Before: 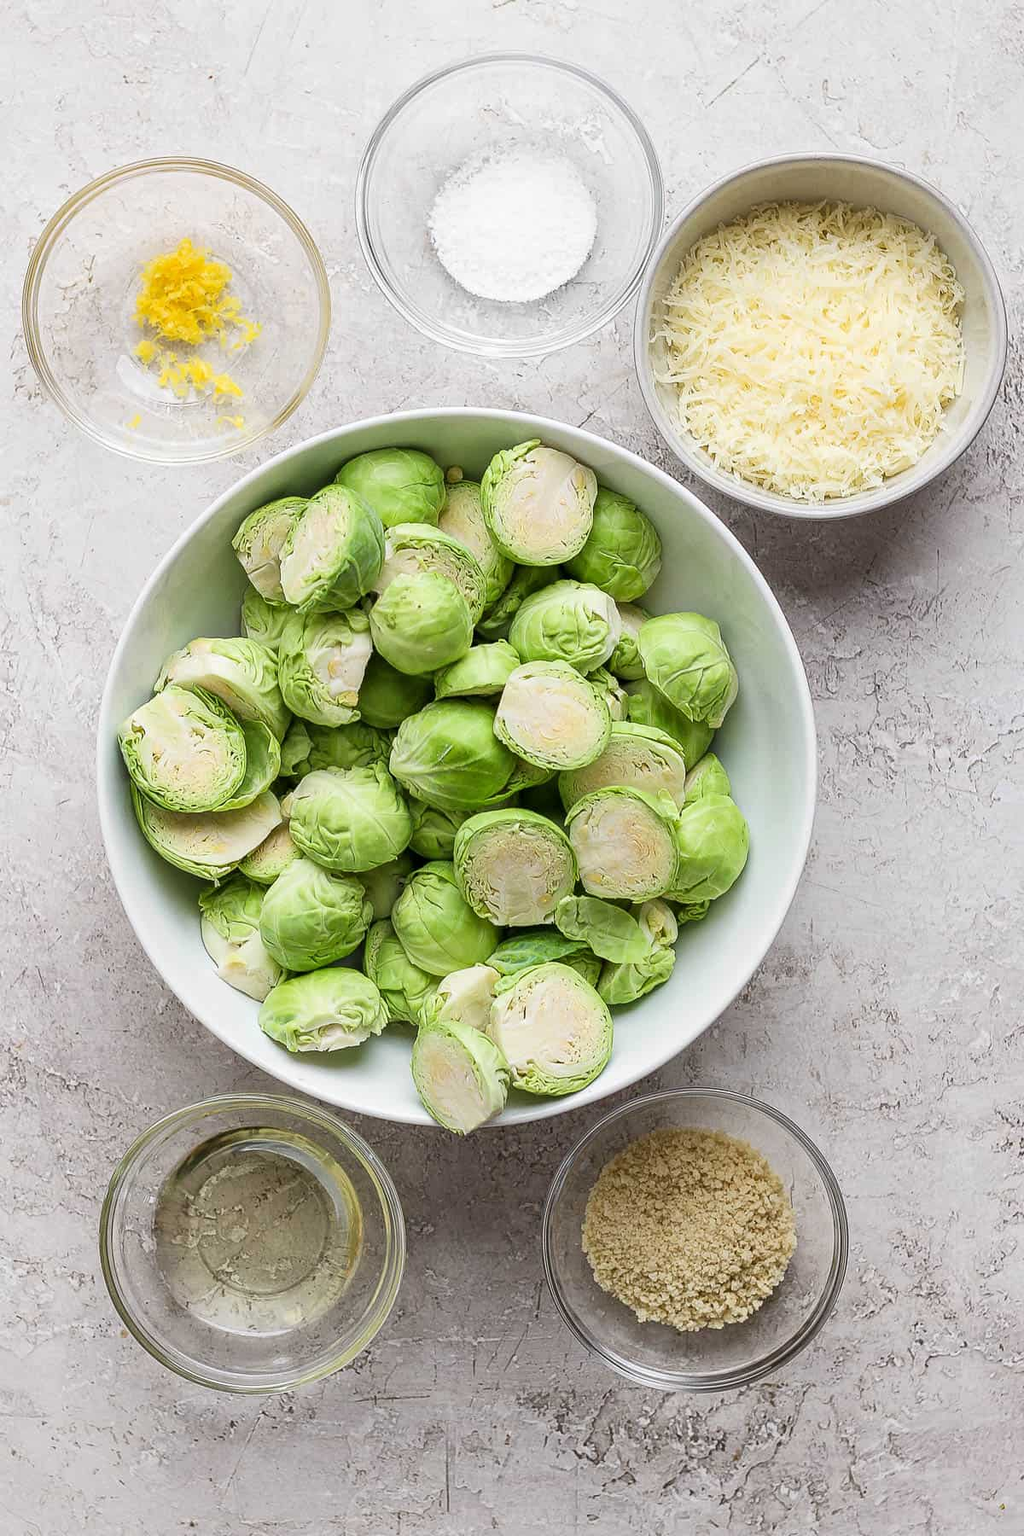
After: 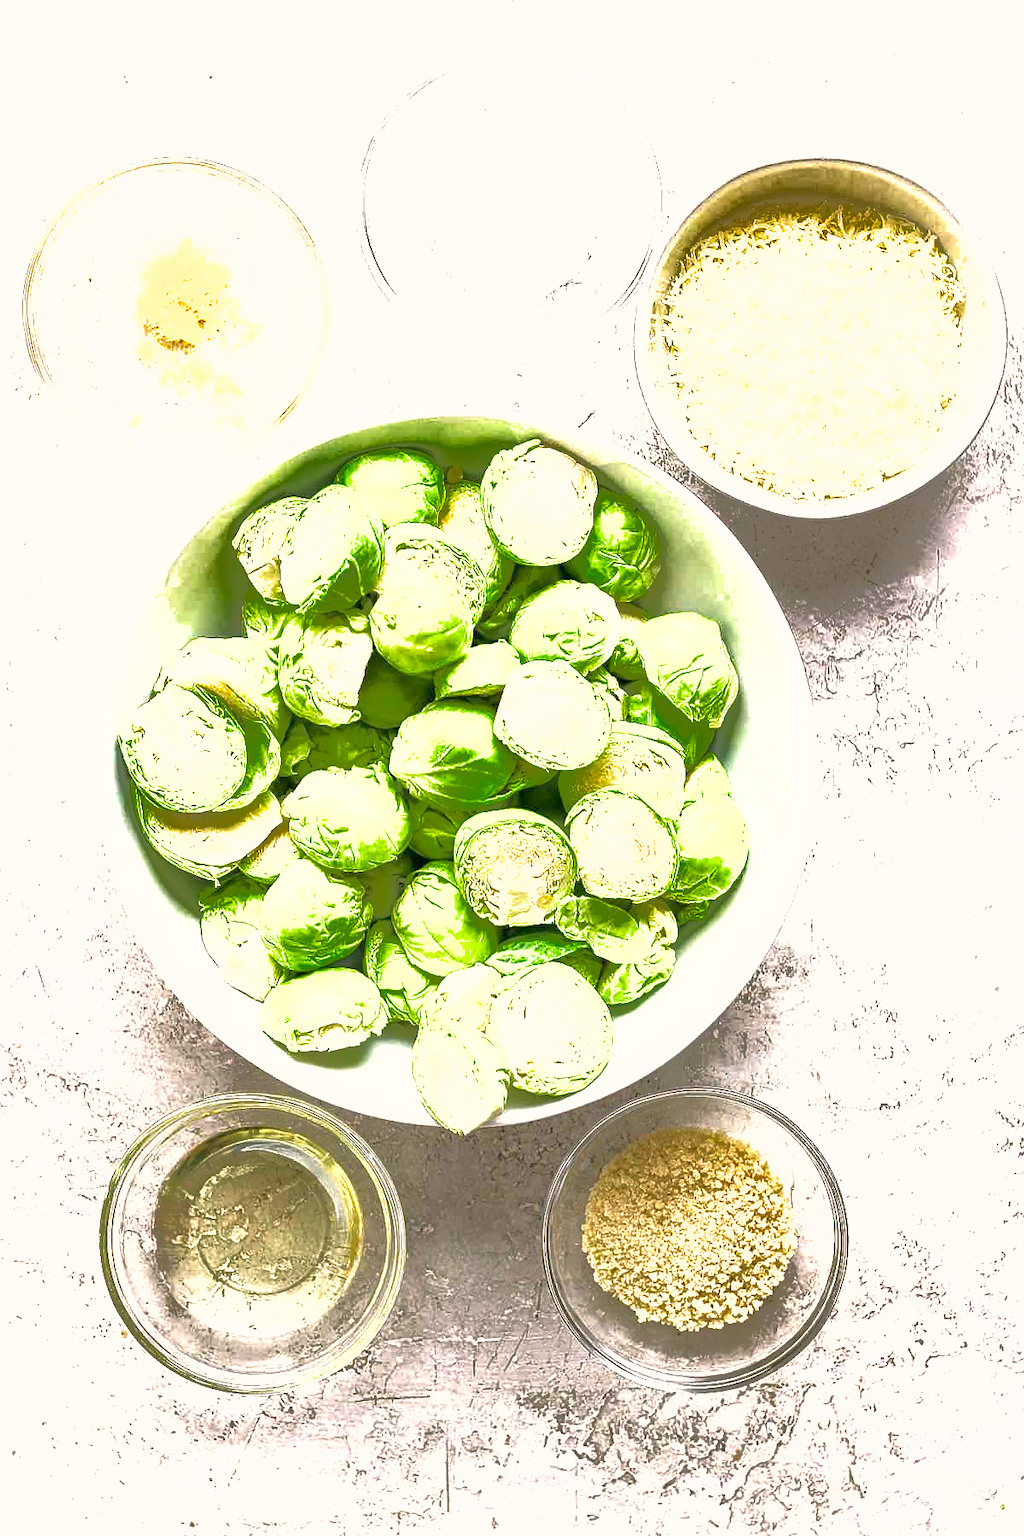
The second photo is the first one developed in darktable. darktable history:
shadows and highlights: shadows 40.29, highlights -59.87
exposure: black level correction 0, exposure 1.465 EV, compensate exposure bias true, compensate highlight preservation false
color correction: highlights a* 4.04, highlights b* 4.93, shadows a* -7.53, shadows b* 5.02
